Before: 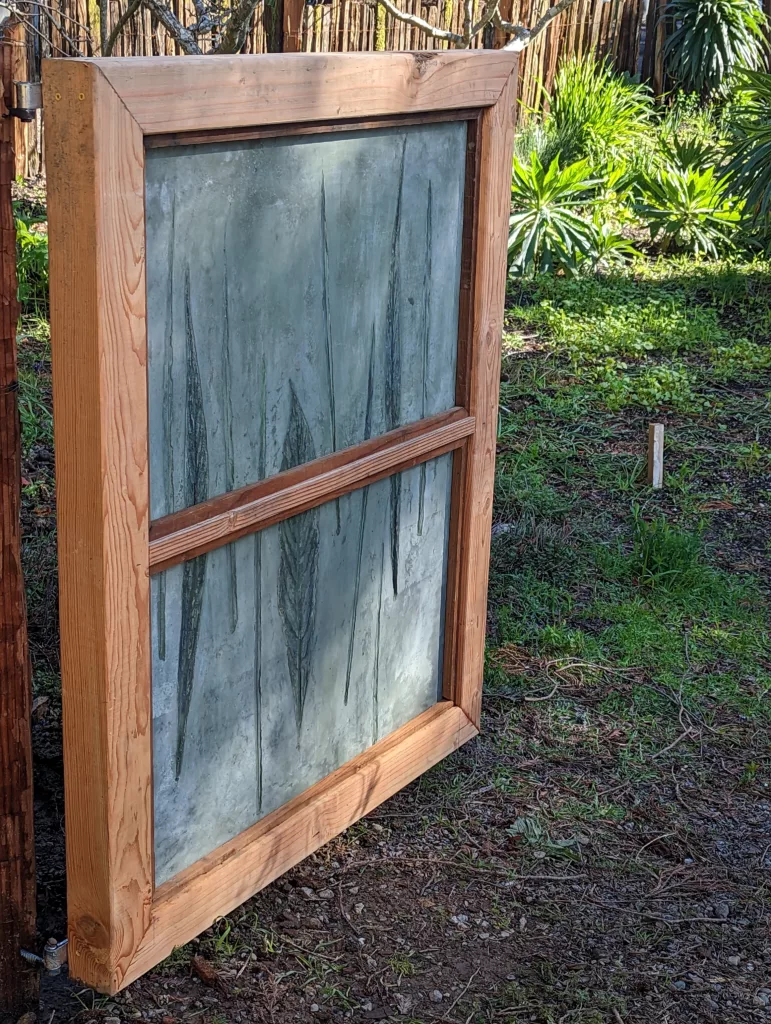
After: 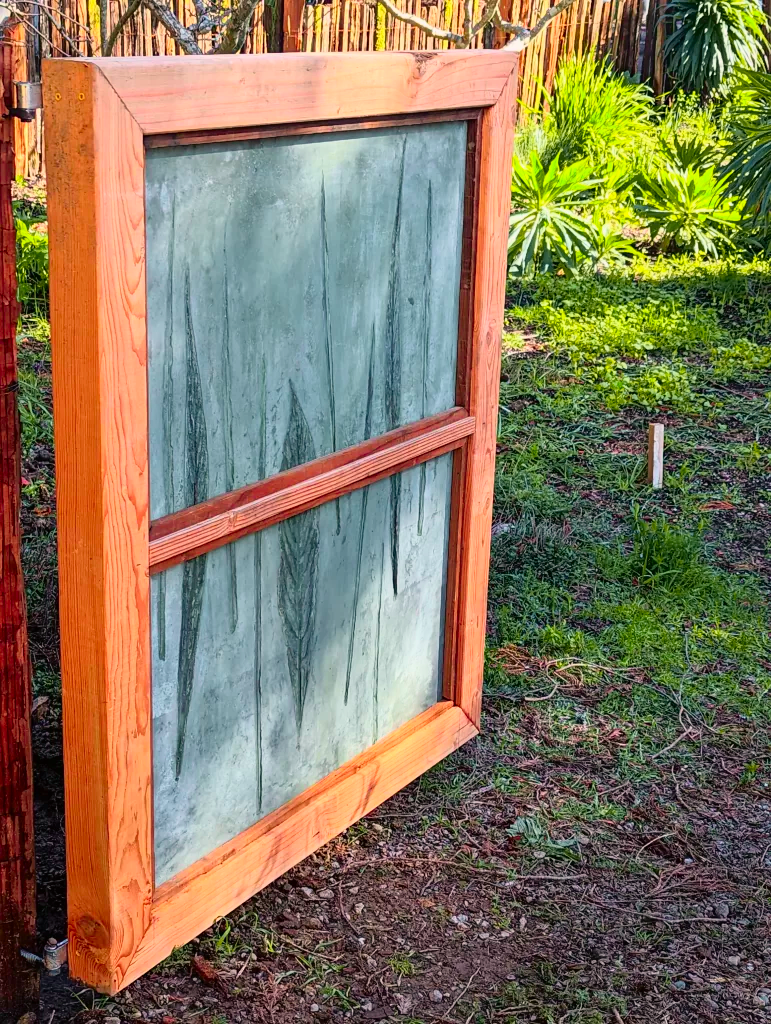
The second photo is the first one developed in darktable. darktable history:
color correction: highlights a* 3.22, highlights b* 1.93, saturation 1.19
tone curve: curves: ch0 [(0, 0.005) (0.103, 0.097) (0.18, 0.22) (0.378, 0.482) (0.504, 0.631) (0.663, 0.801) (0.834, 0.914) (1, 0.971)]; ch1 [(0, 0) (0.172, 0.123) (0.324, 0.253) (0.396, 0.388) (0.478, 0.461) (0.499, 0.498) (0.545, 0.587) (0.604, 0.692) (0.704, 0.818) (1, 1)]; ch2 [(0, 0) (0.411, 0.424) (0.496, 0.5) (0.521, 0.537) (0.555, 0.585) (0.628, 0.703) (1, 1)], color space Lab, independent channels, preserve colors none
